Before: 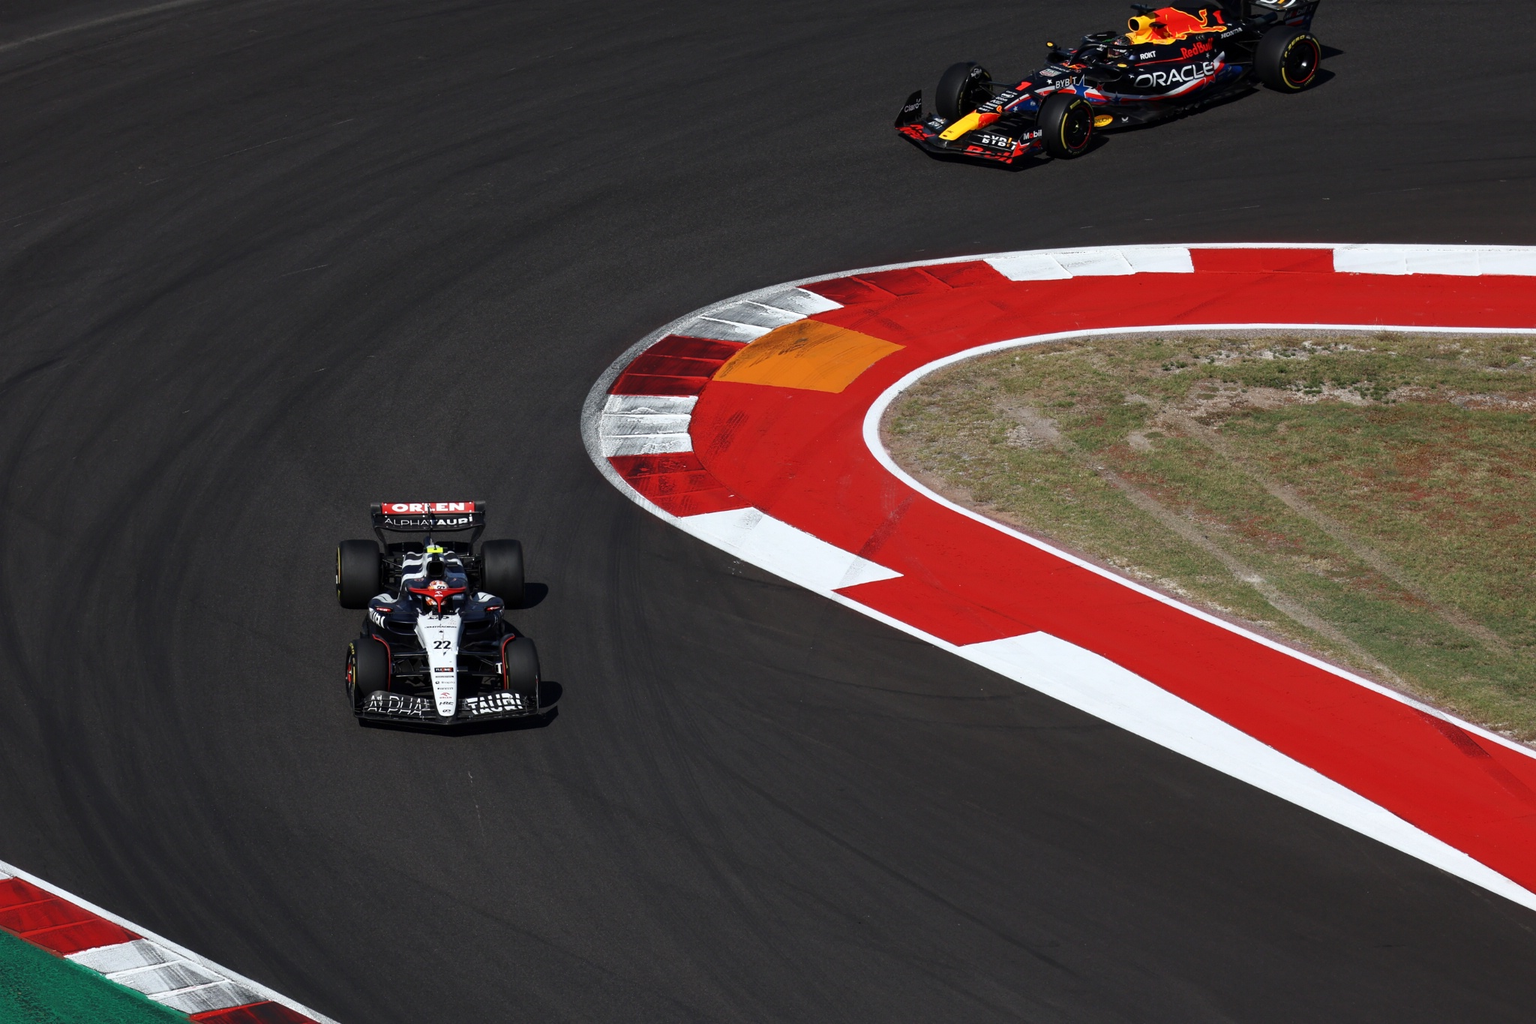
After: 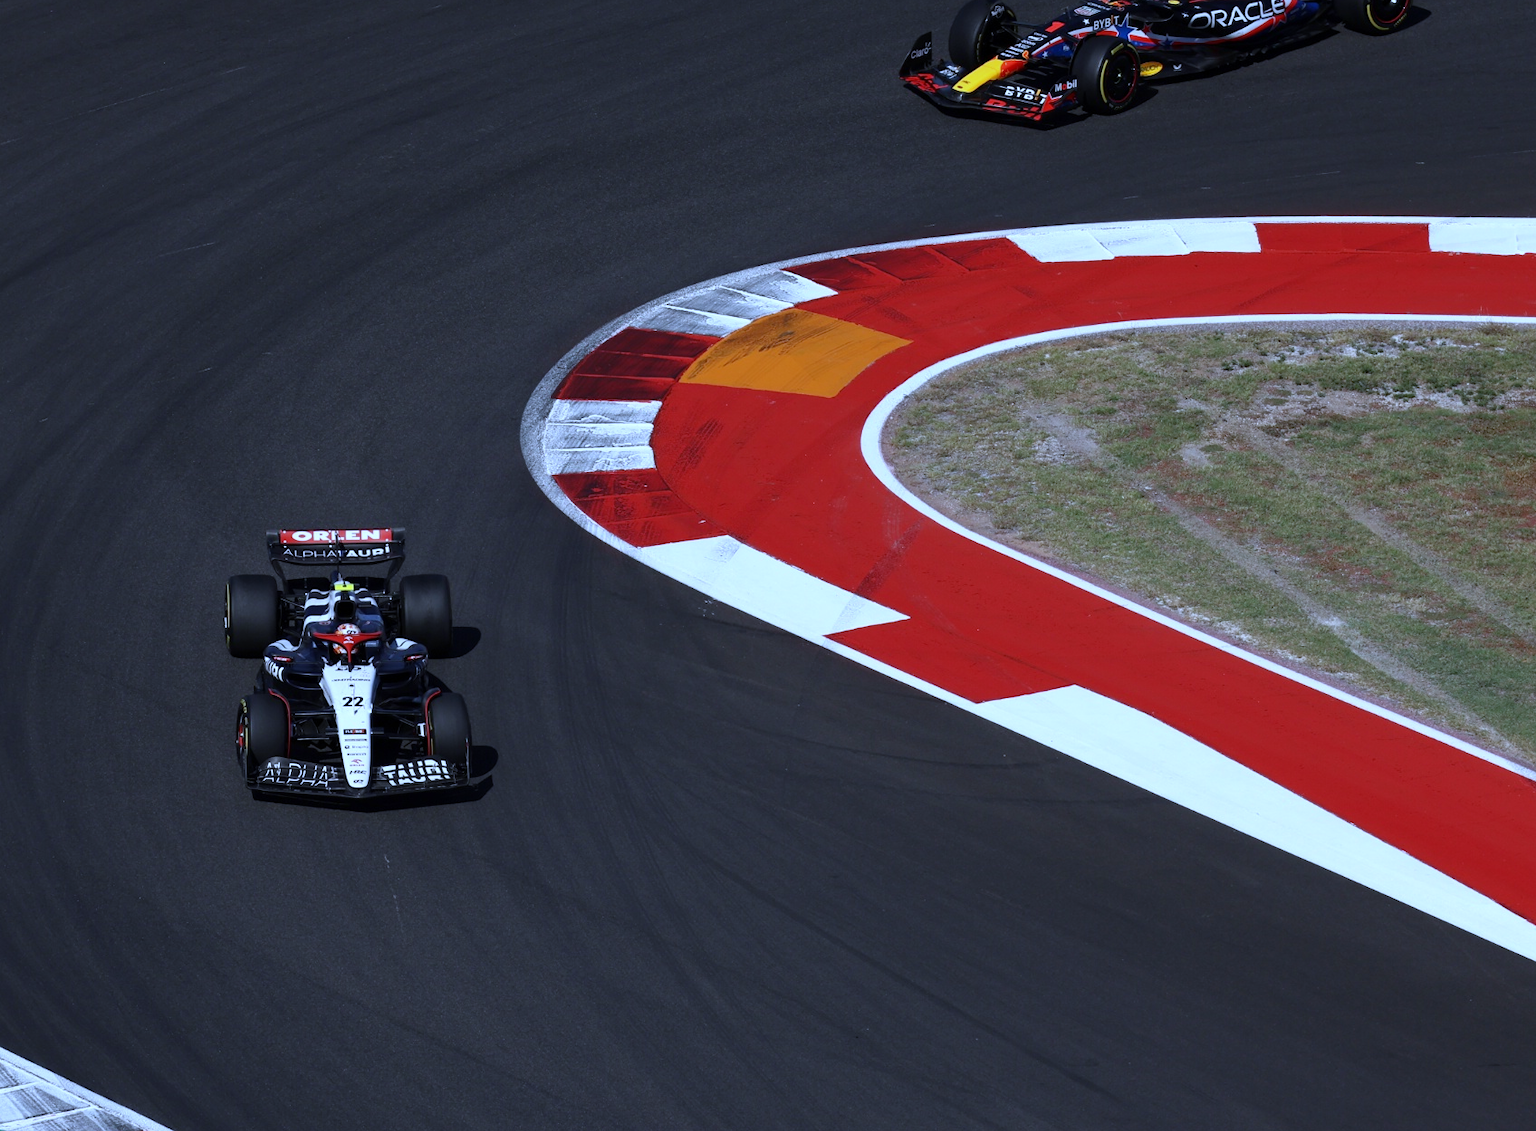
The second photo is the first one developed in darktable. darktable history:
crop: left 9.807%, top 6.259%, right 7.334%, bottom 2.177%
white balance: red 0.871, blue 1.249
